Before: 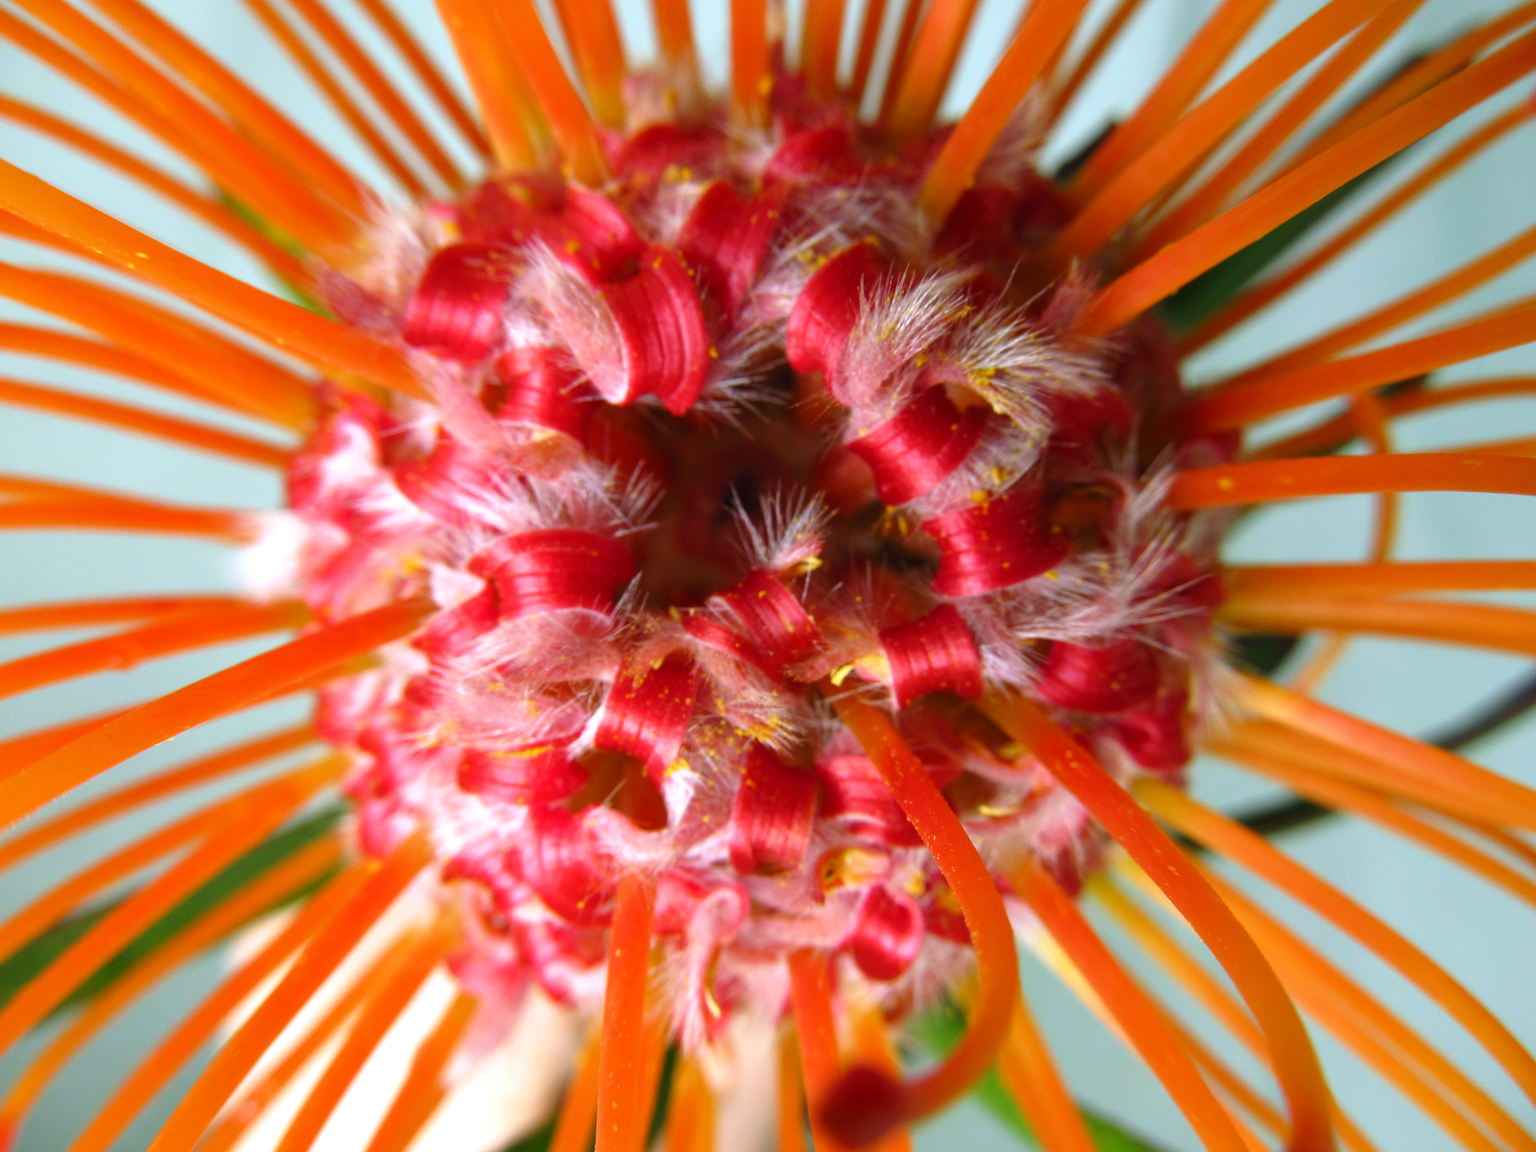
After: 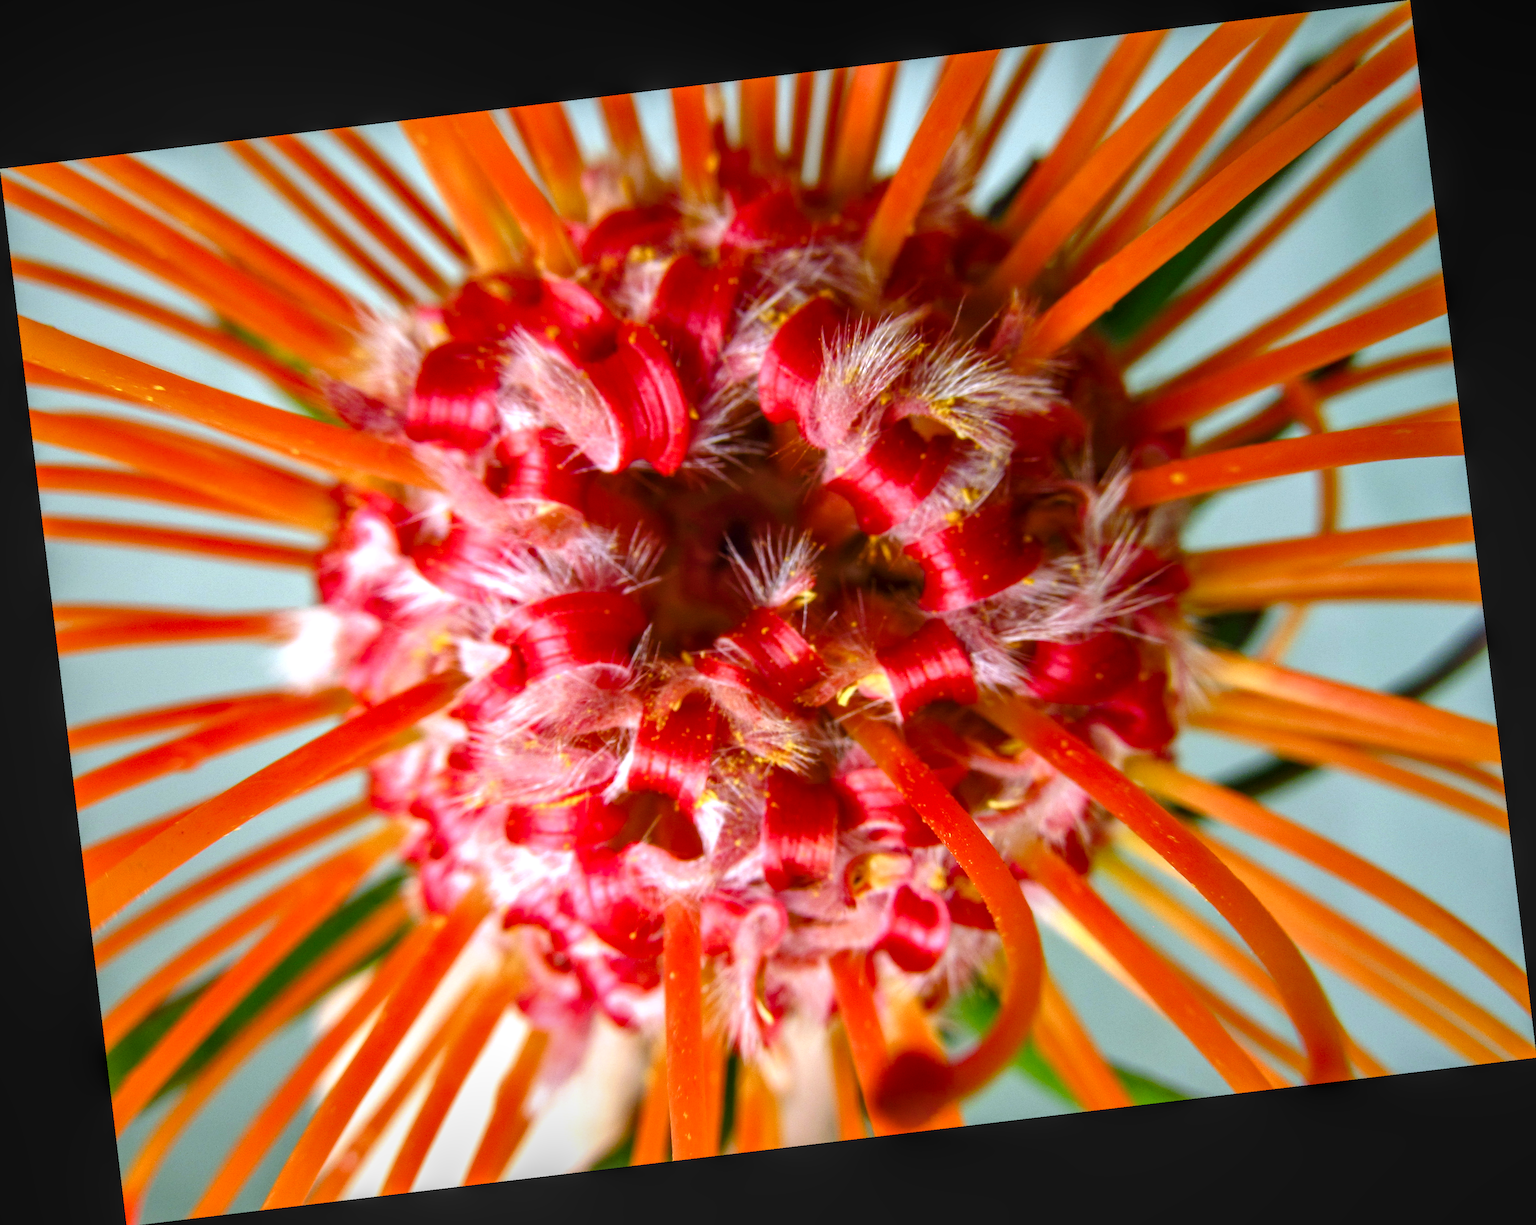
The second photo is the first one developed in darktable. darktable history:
color balance rgb: linear chroma grading › shadows 32%, linear chroma grading › global chroma -2%, linear chroma grading › mid-tones 4%, perceptual saturation grading › global saturation -2%, perceptual saturation grading › highlights -8%, perceptual saturation grading › mid-tones 8%, perceptual saturation grading › shadows 4%, perceptual brilliance grading › highlights 8%, perceptual brilliance grading › mid-tones 4%, perceptual brilliance grading › shadows 2%, global vibrance 16%, saturation formula JzAzBz (2021)
shadows and highlights: shadows 37.27, highlights -28.18, soften with gaussian
rotate and perspective: rotation -6.83°, automatic cropping off
local contrast: highlights 0%, shadows 0%, detail 133%
